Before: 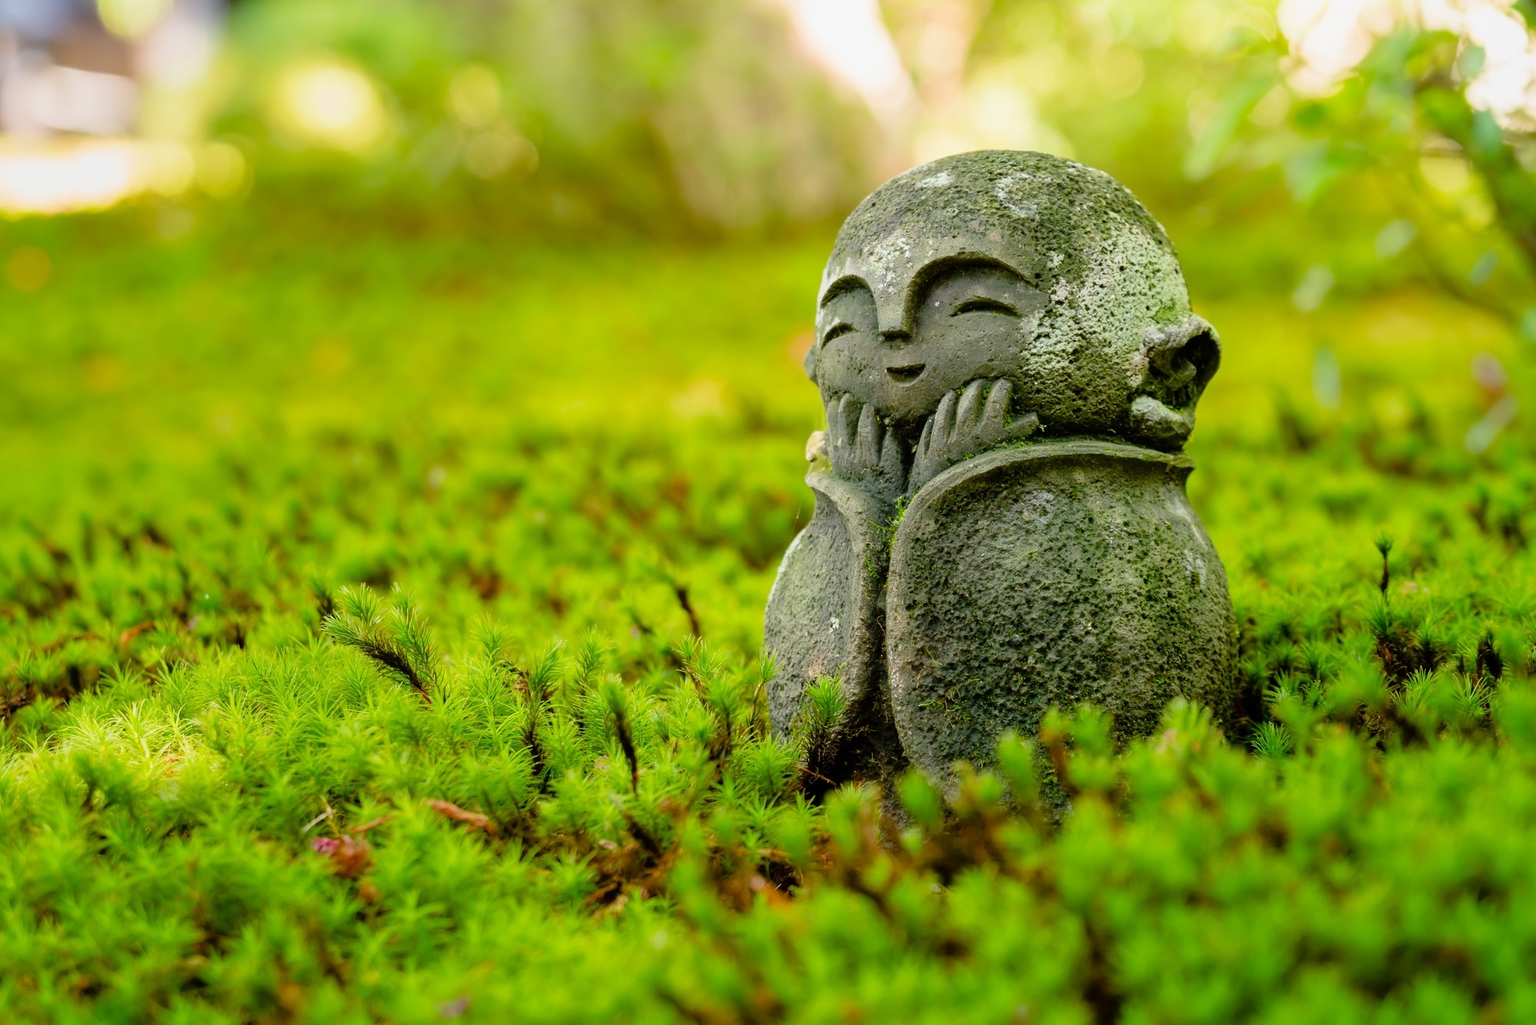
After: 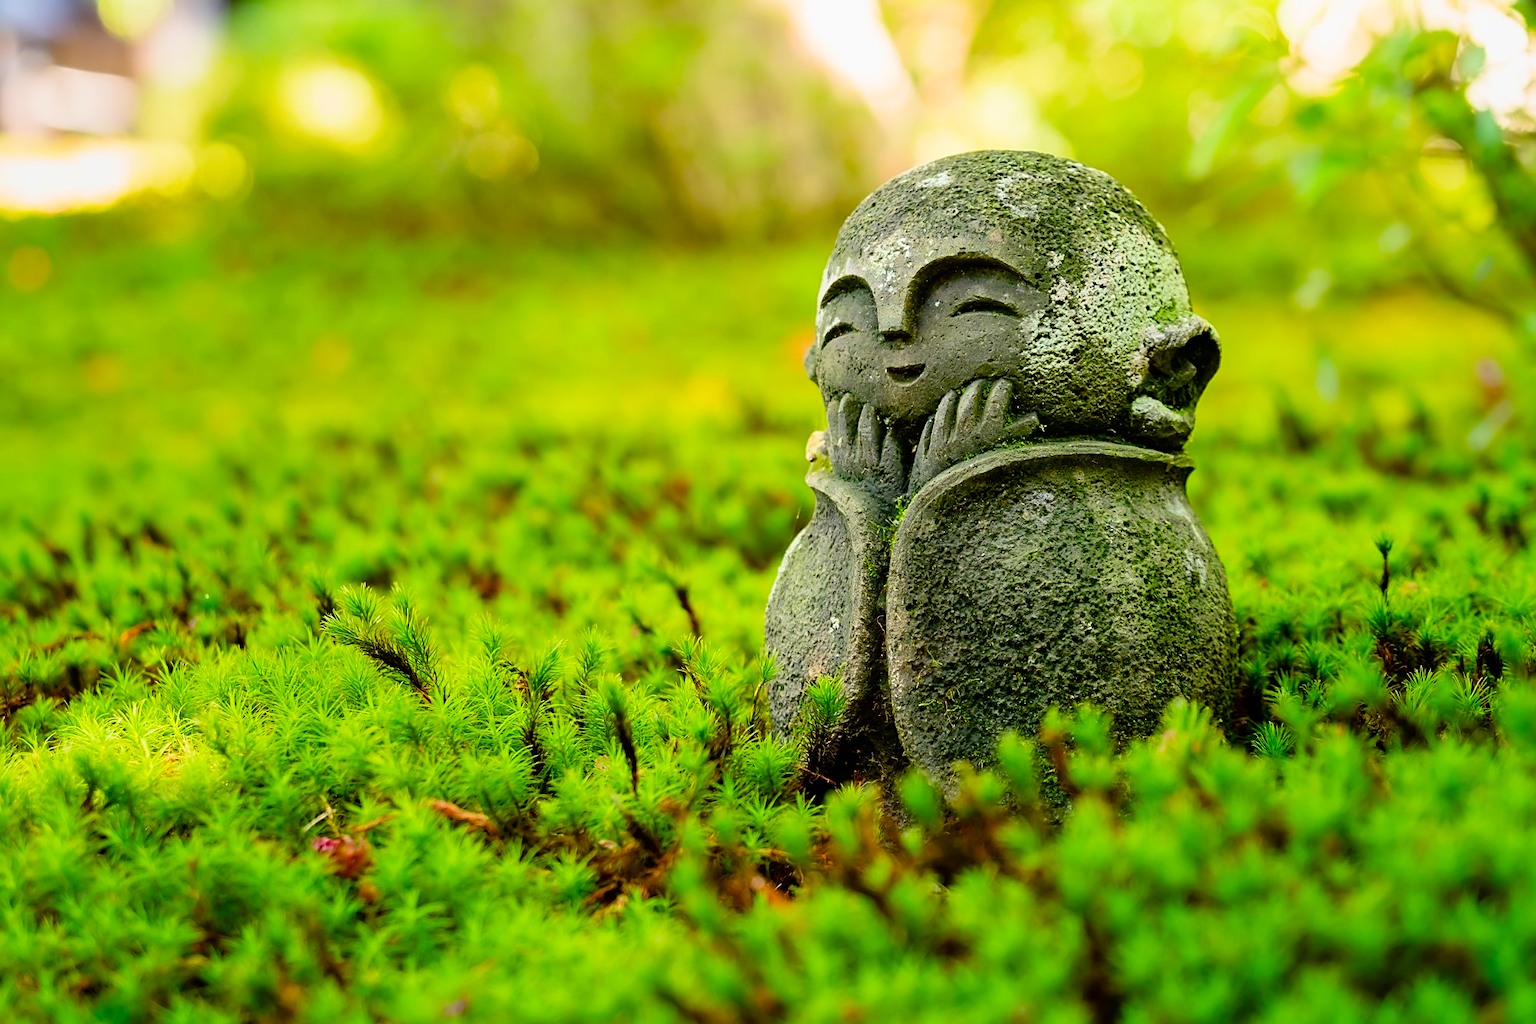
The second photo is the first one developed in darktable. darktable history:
contrast brightness saturation: contrast 0.177, saturation 0.304
sharpen: amount 0.496
tone equalizer: edges refinement/feathering 500, mask exposure compensation -1.57 EV, preserve details no
